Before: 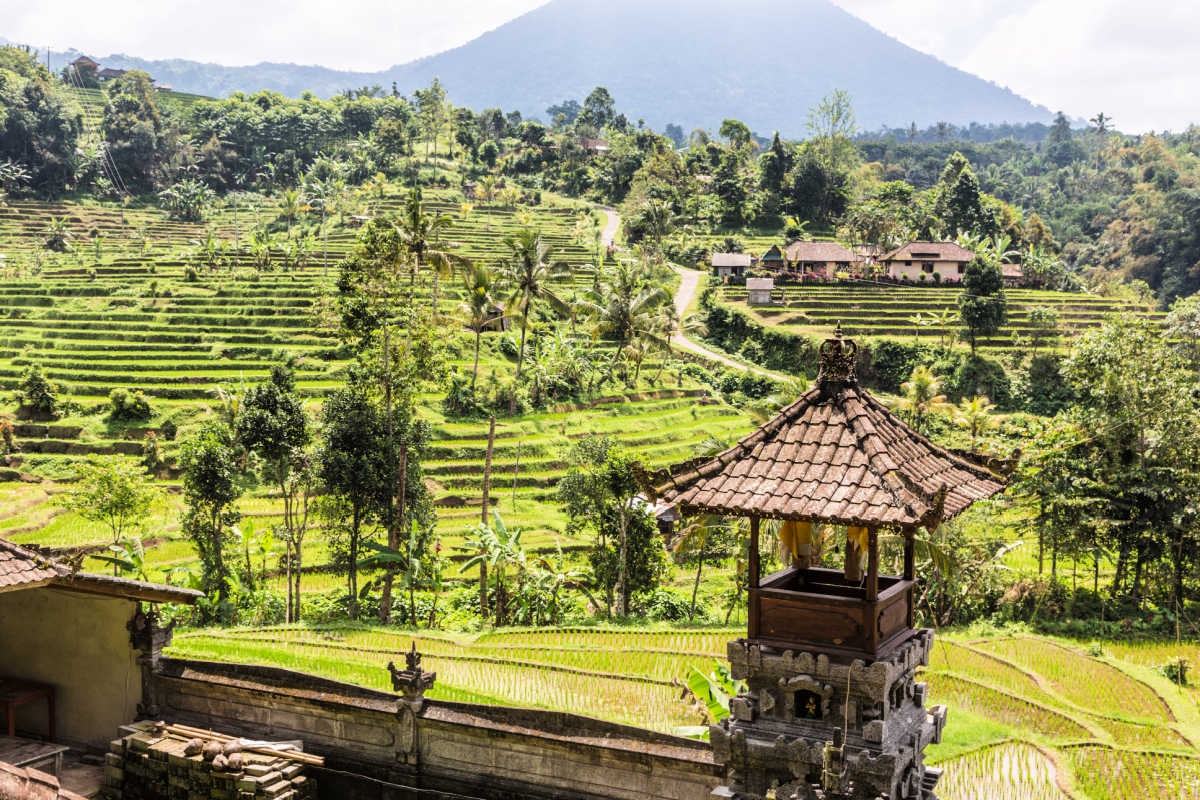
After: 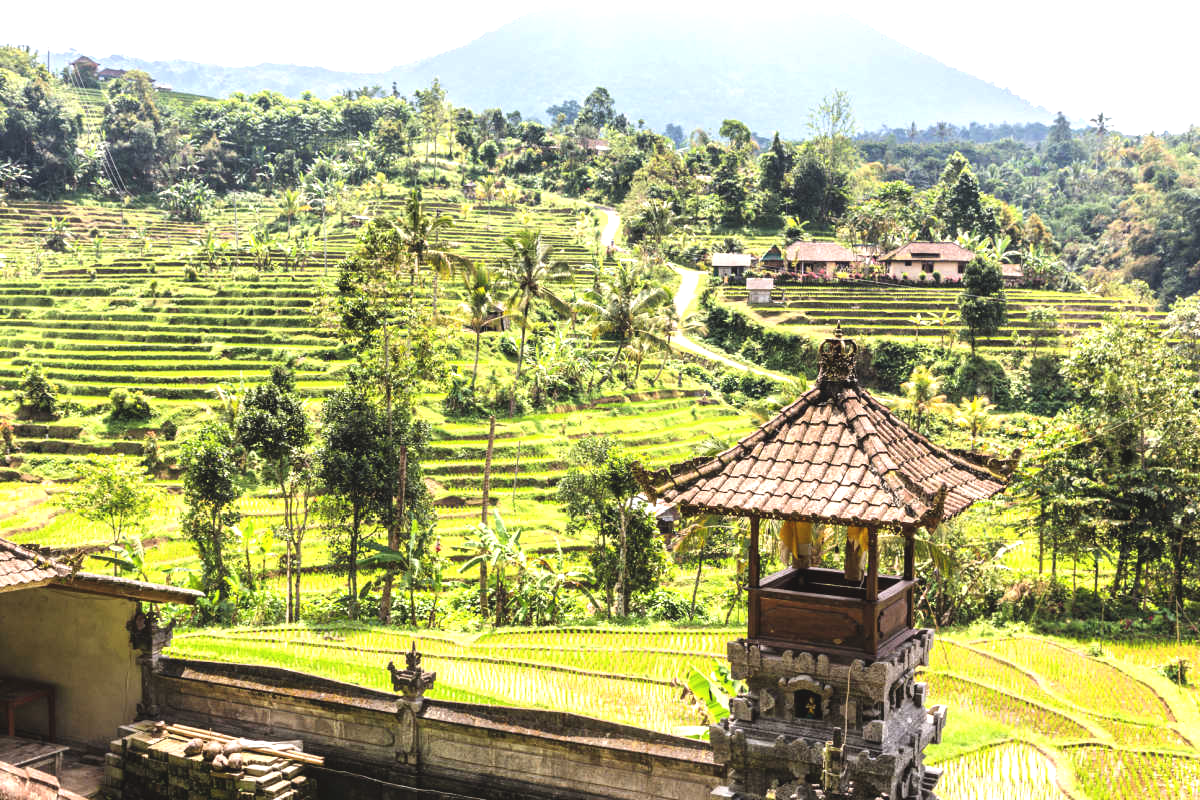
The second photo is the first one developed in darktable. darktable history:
exposure: black level correction -0.005, exposure 0.62 EV, compensate highlight preservation false
